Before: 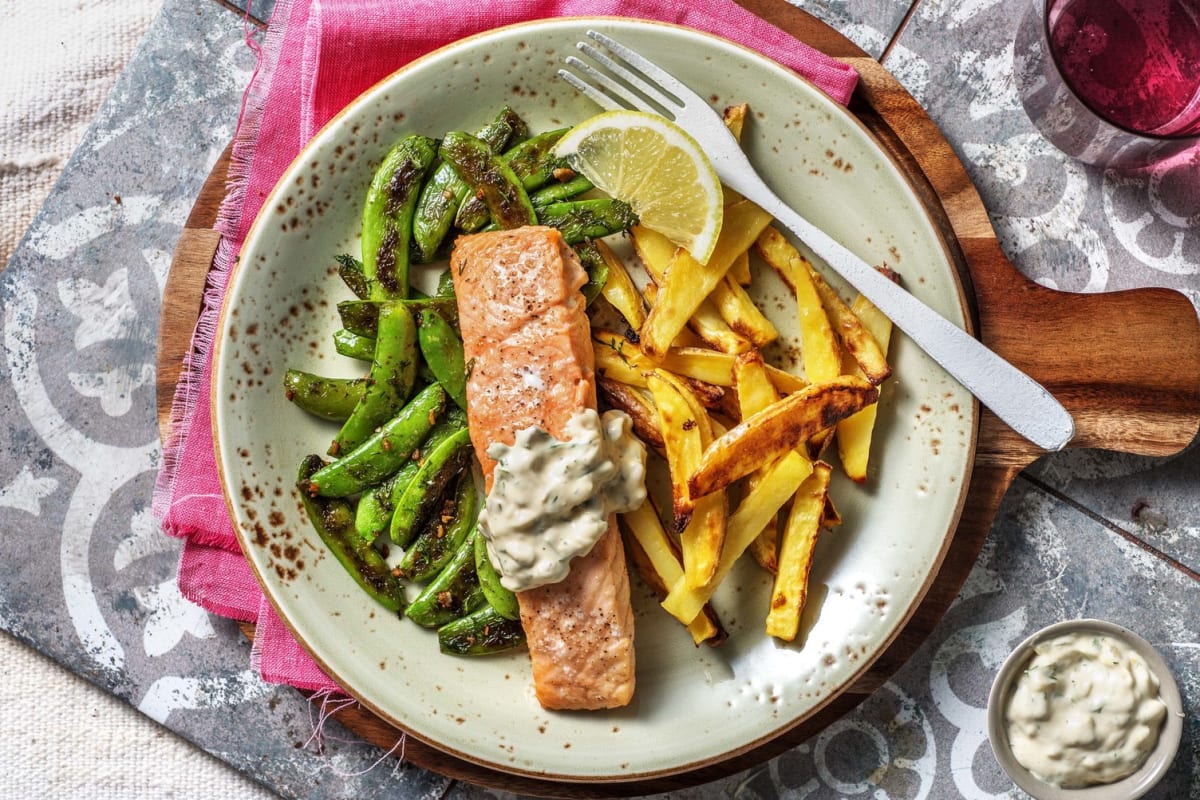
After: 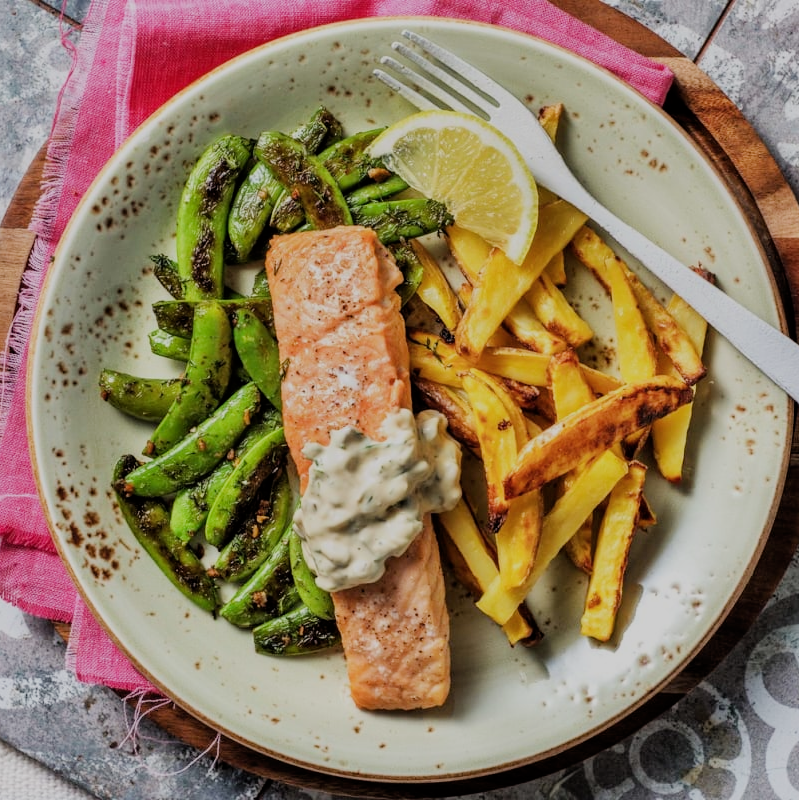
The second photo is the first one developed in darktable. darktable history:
color balance rgb: global vibrance 10%
filmic rgb: black relative exposure -6.98 EV, white relative exposure 5.63 EV, hardness 2.86
crop: left 15.419%, right 17.914%
